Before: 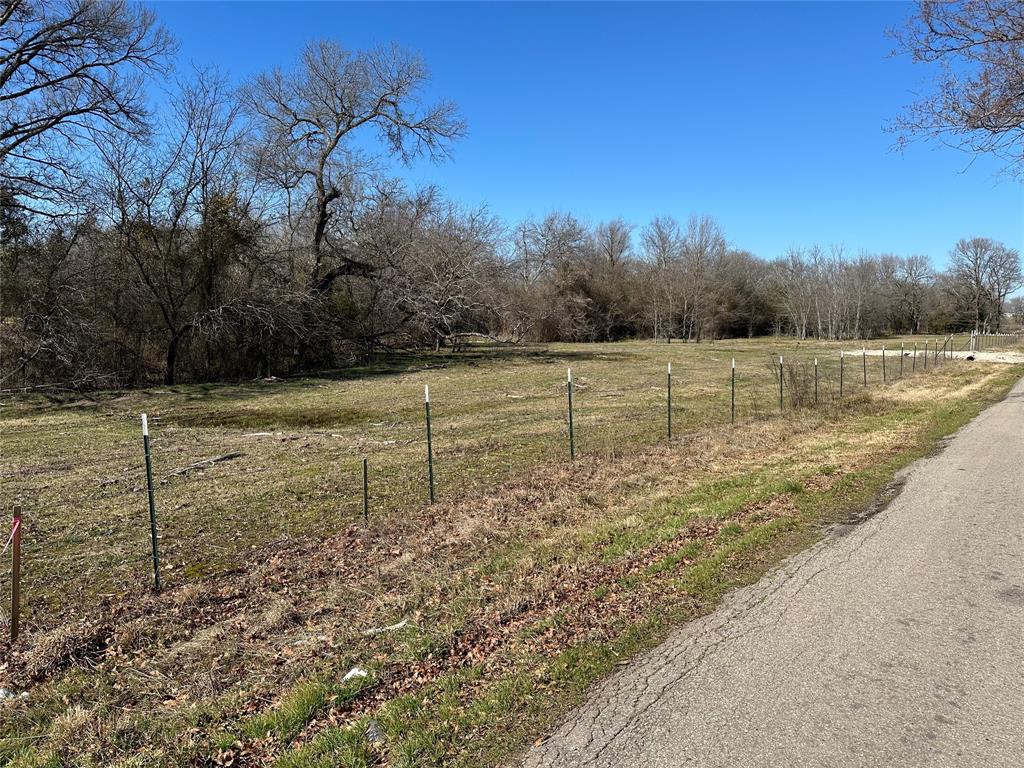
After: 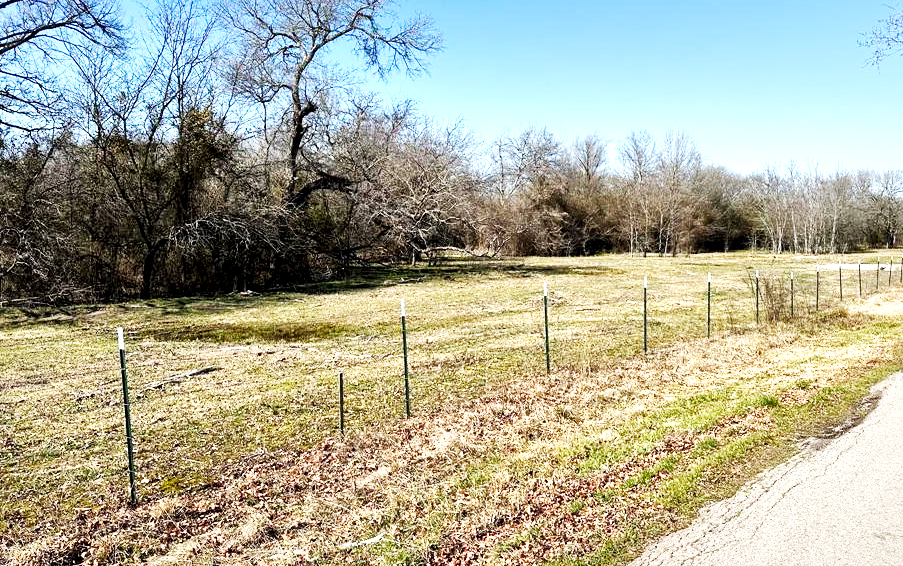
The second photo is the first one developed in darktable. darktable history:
exposure: exposure 0.087 EV, compensate highlight preservation false
crop and rotate: left 2.388%, top 11.227%, right 9.428%, bottom 15.038%
base curve: curves: ch0 [(0, 0) (0.007, 0.004) (0.027, 0.03) (0.046, 0.07) (0.207, 0.54) (0.442, 0.872) (0.673, 0.972) (1, 1)], preserve colors none
local contrast: mode bilateral grid, contrast 19, coarseness 49, detail 162%, midtone range 0.2
